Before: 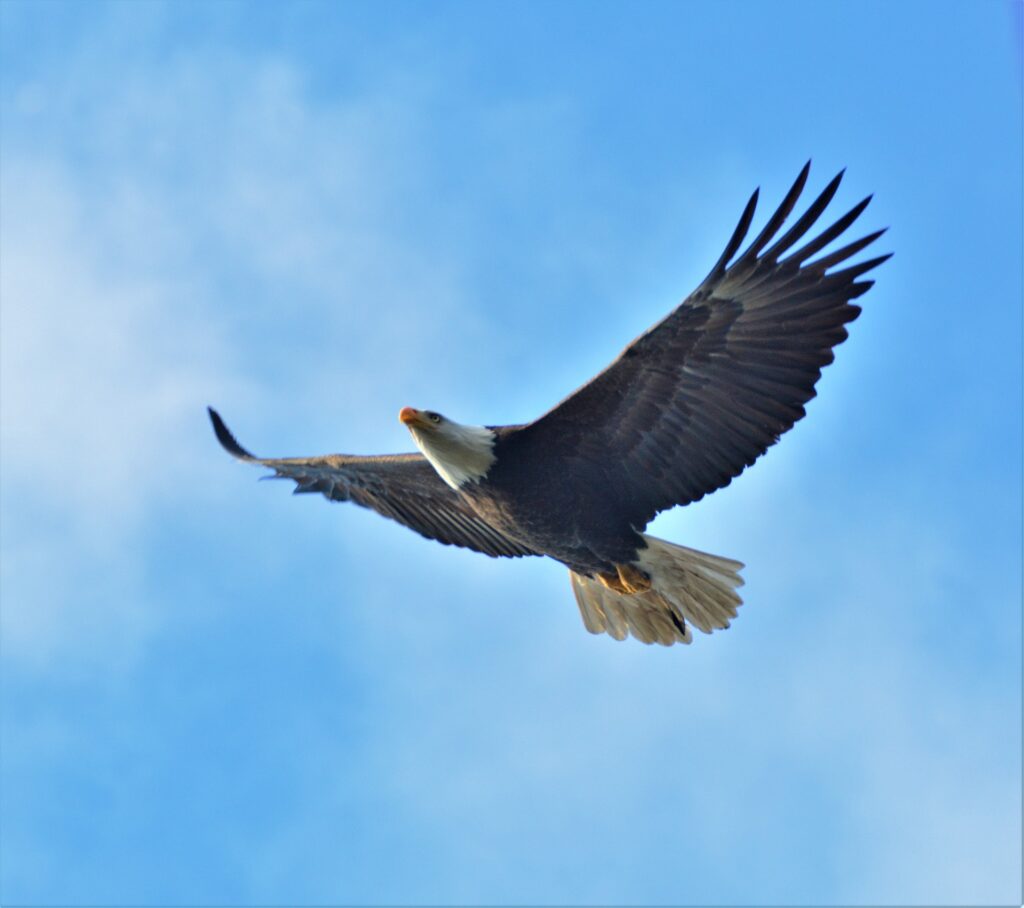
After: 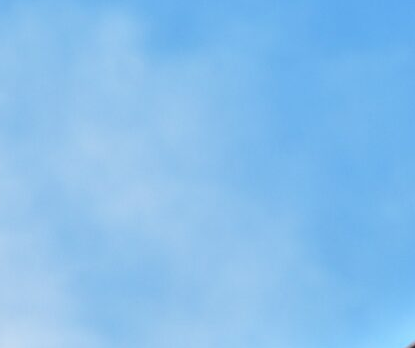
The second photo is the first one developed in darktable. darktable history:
crop: left 15.642%, top 5.46%, right 43.803%, bottom 56.17%
